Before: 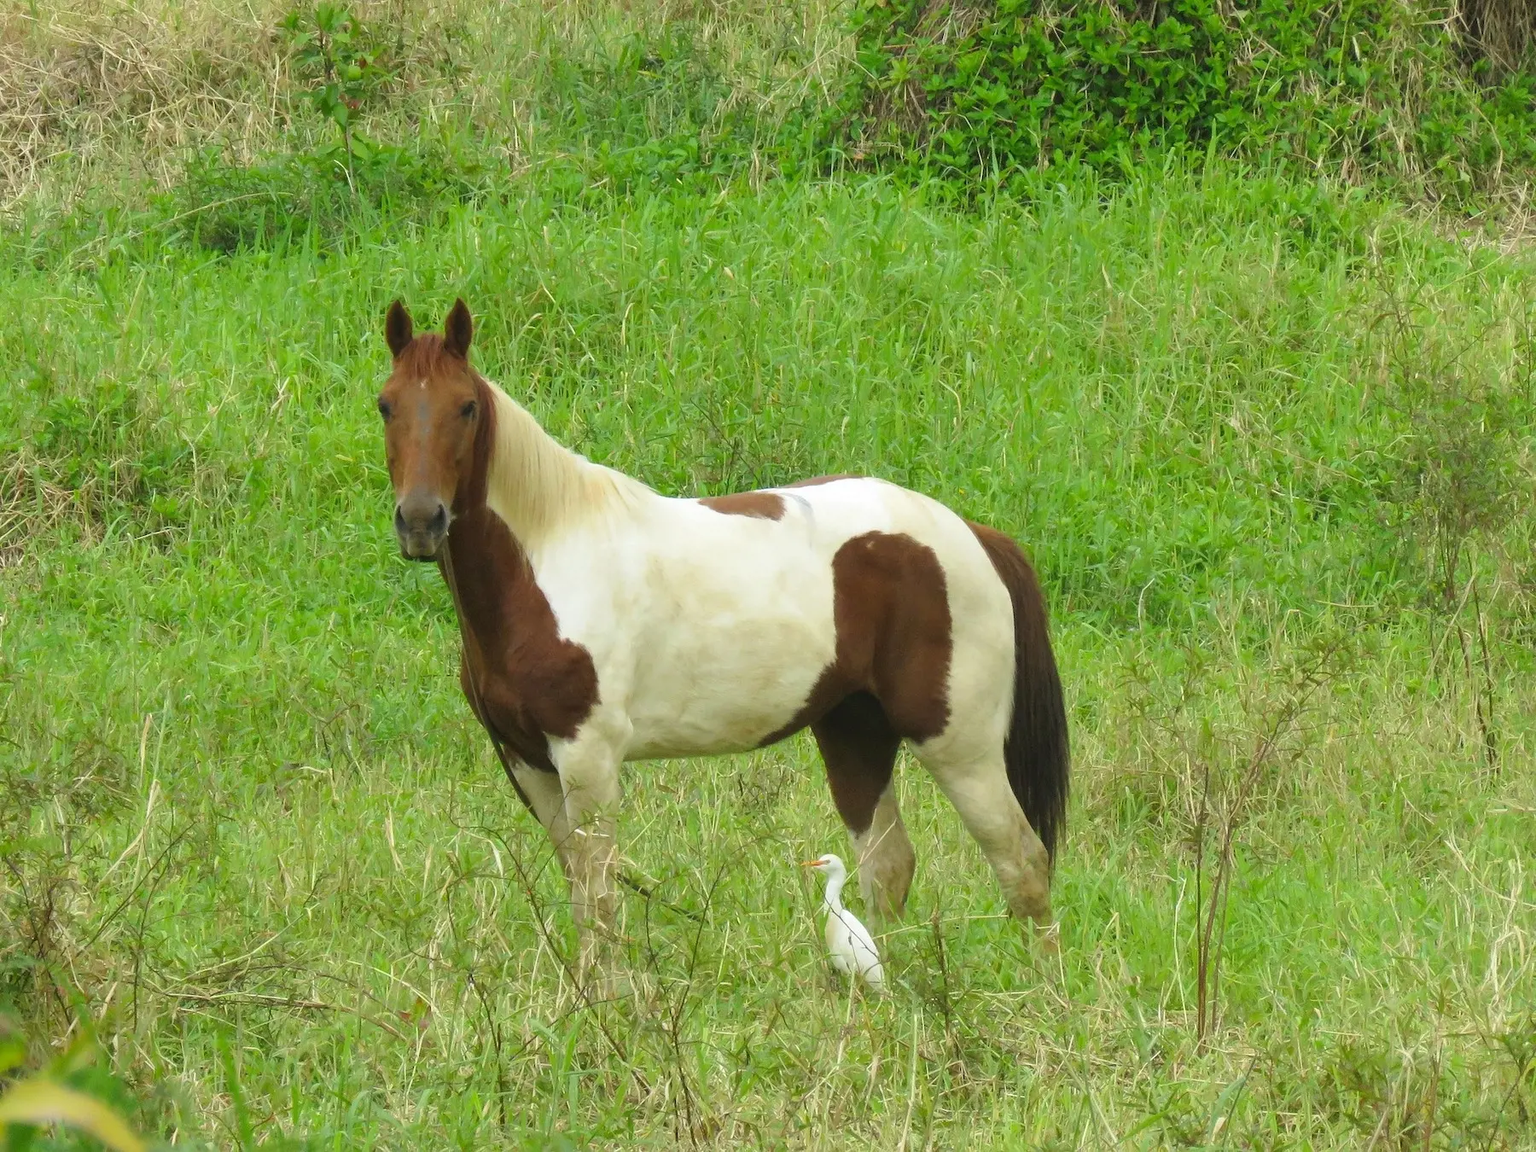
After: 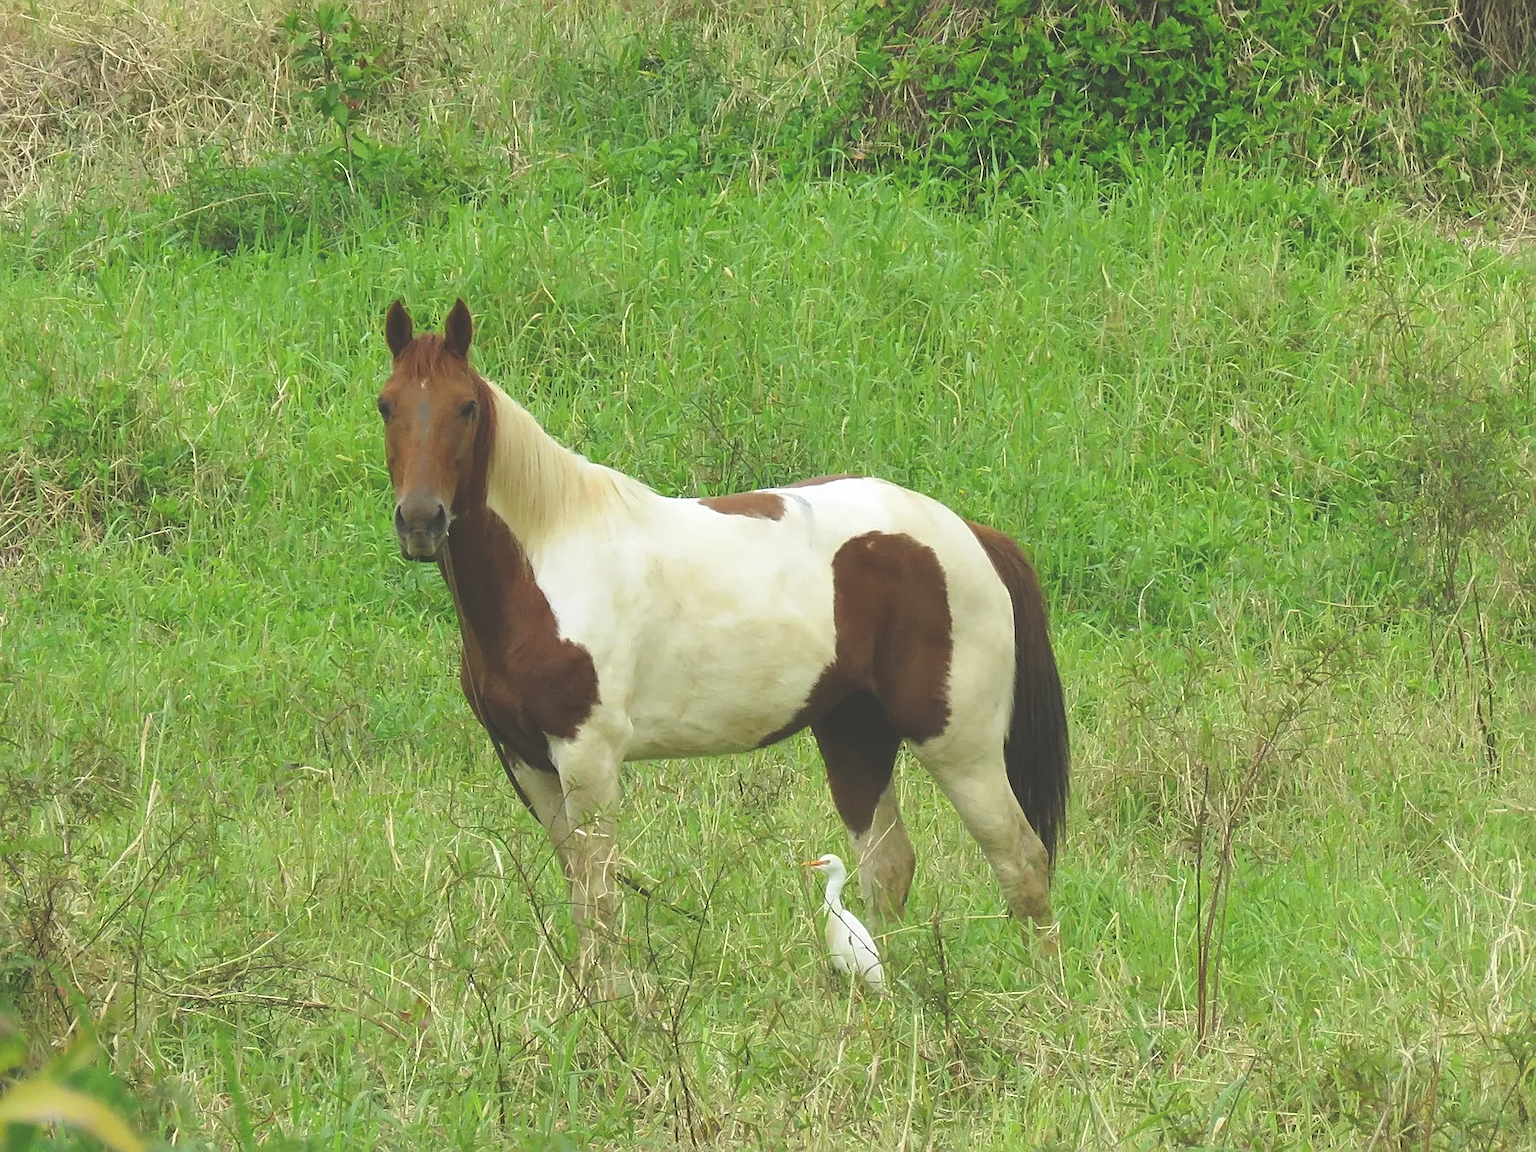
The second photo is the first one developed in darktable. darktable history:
sharpen: on, module defaults
exposure: black level correction -0.03, compensate highlight preservation false
